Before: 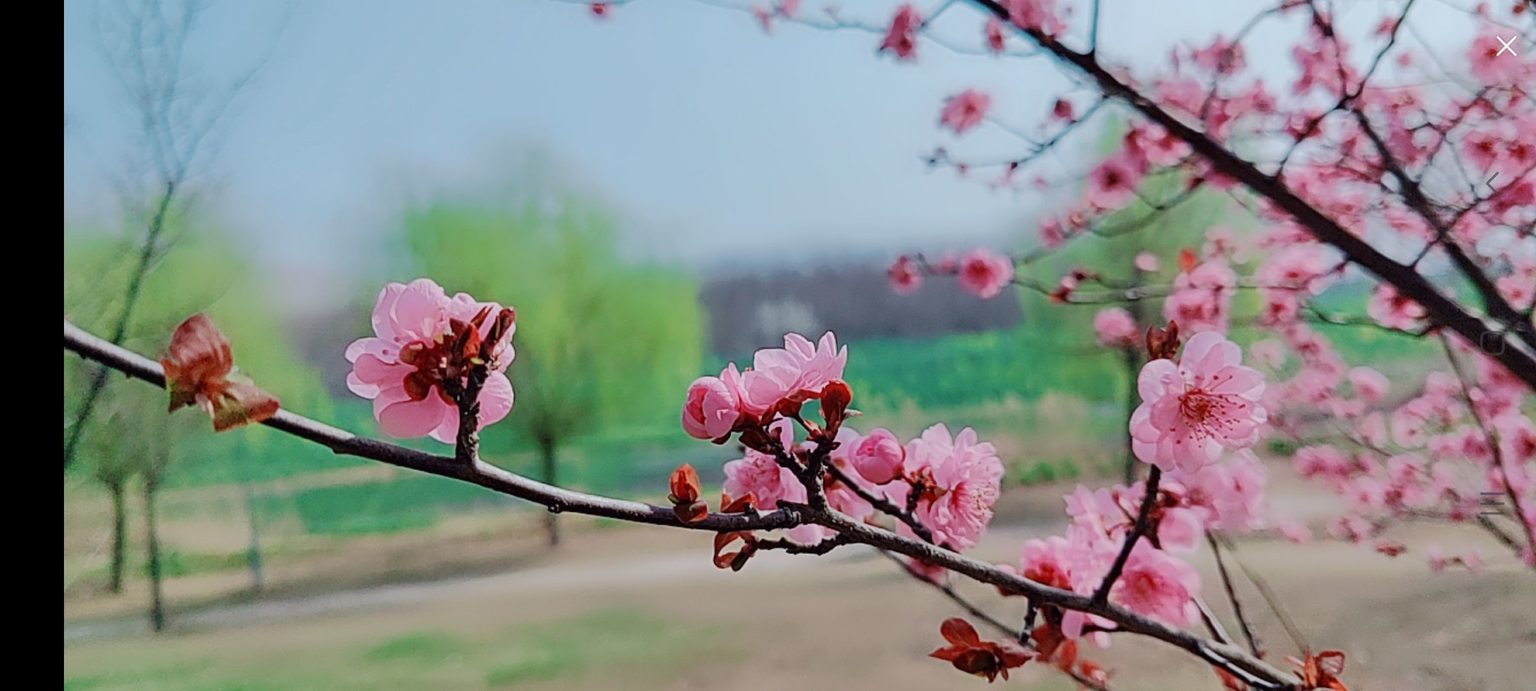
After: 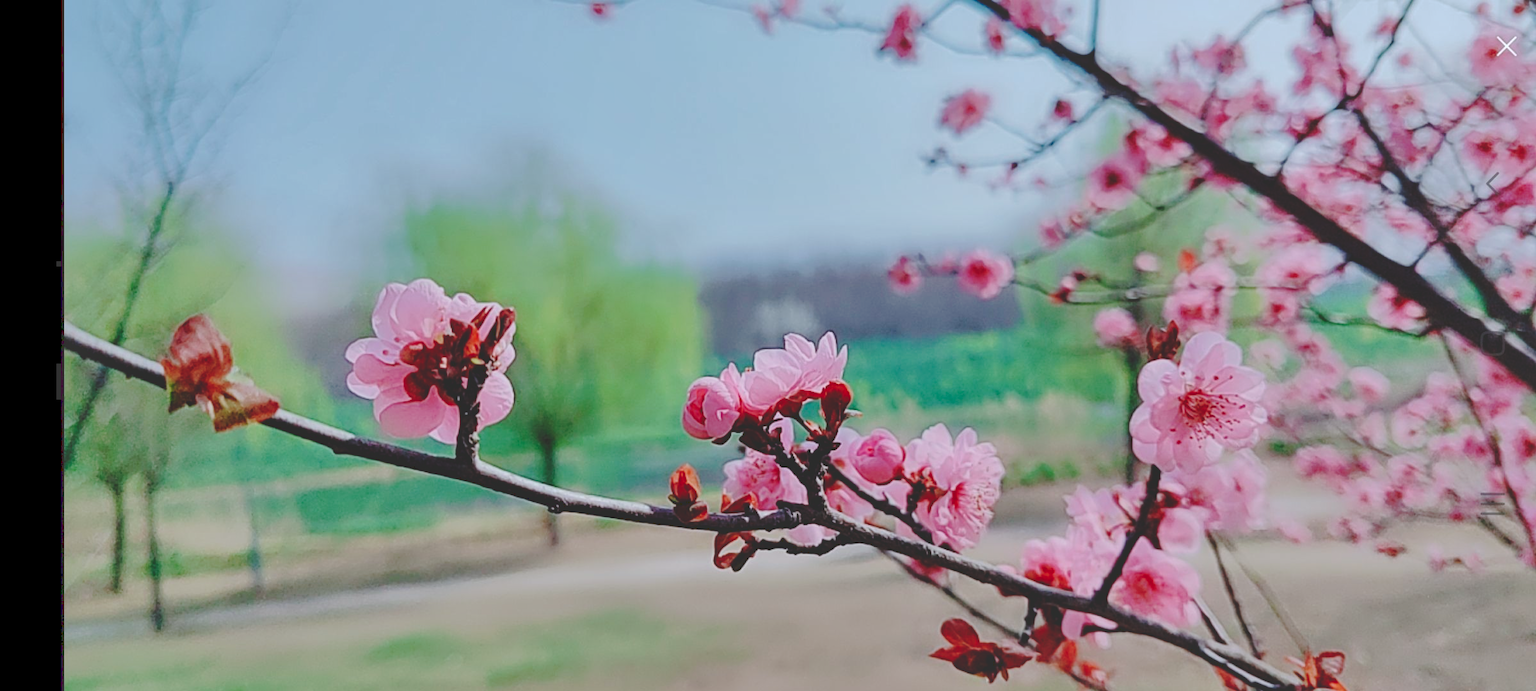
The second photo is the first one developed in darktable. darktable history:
color calibration: x 0.355, y 0.367, temperature 4700.38 K
tone curve: curves: ch0 [(0, 0) (0.003, 0.139) (0.011, 0.14) (0.025, 0.138) (0.044, 0.14) (0.069, 0.149) (0.1, 0.161) (0.136, 0.179) (0.177, 0.203) (0.224, 0.245) (0.277, 0.302) (0.335, 0.382) (0.399, 0.461) (0.468, 0.546) (0.543, 0.614) (0.623, 0.687) (0.709, 0.758) (0.801, 0.84) (0.898, 0.912) (1, 1)], preserve colors none
shadows and highlights: on, module defaults
